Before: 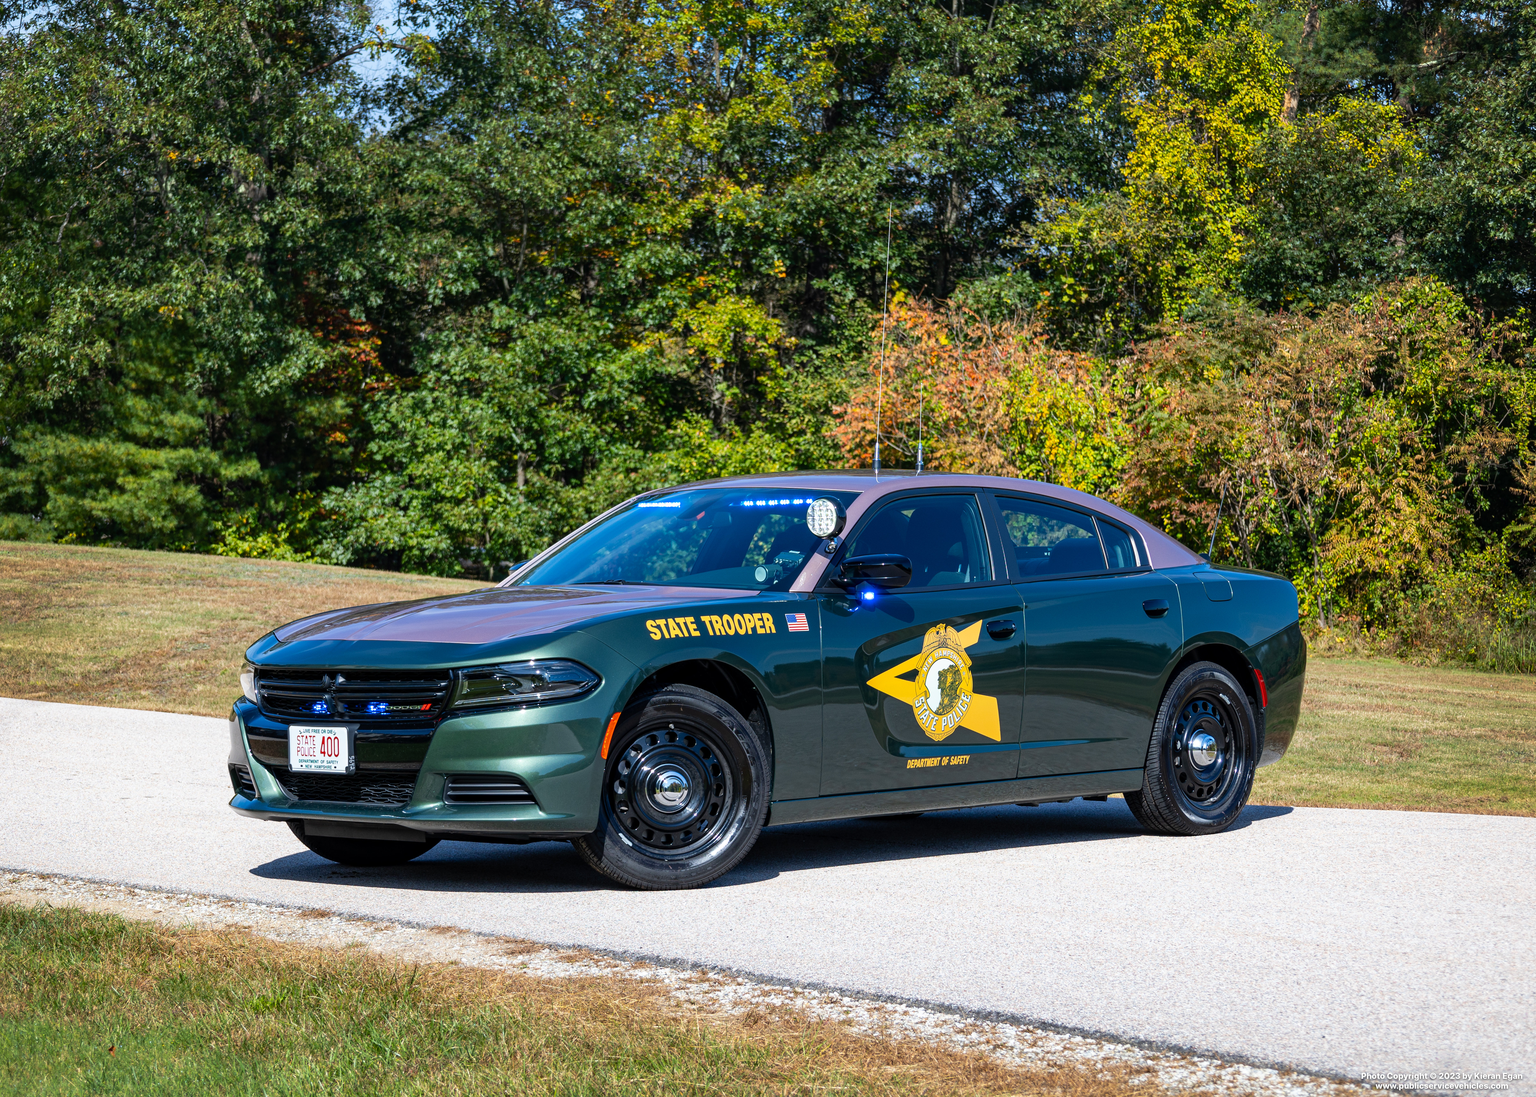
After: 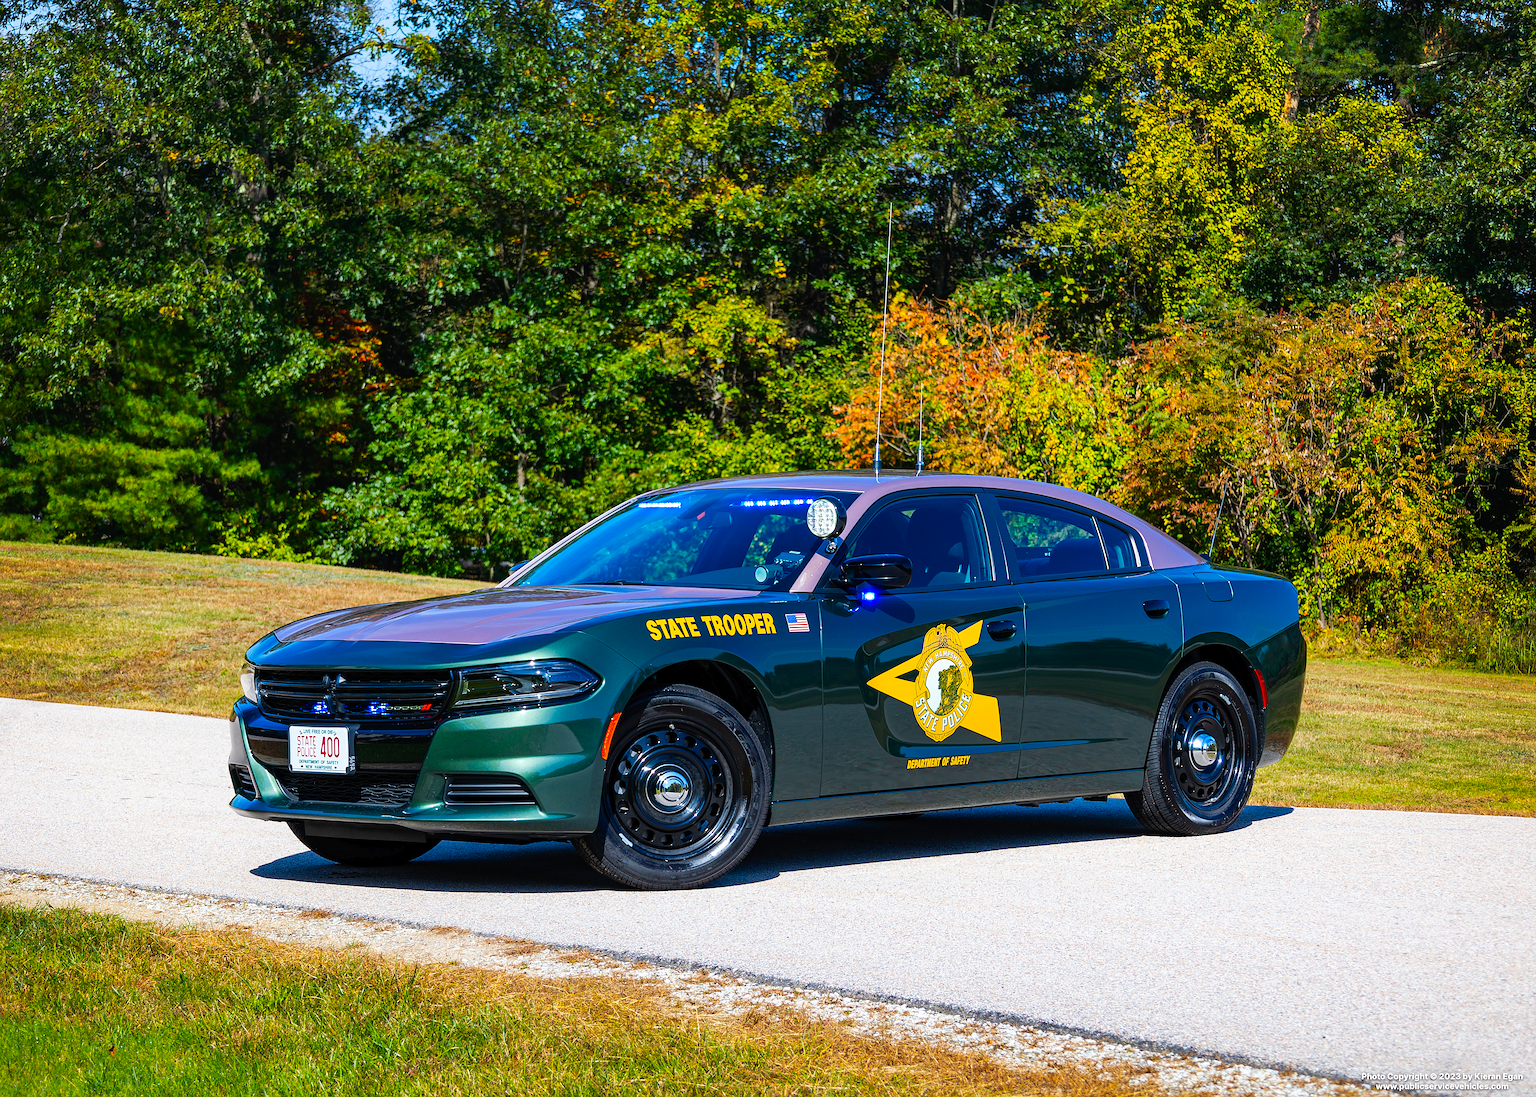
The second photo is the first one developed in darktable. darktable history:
sharpen: on, module defaults
tone curve: curves: ch0 [(0, 0) (0.003, 0.013) (0.011, 0.016) (0.025, 0.023) (0.044, 0.036) (0.069, 0.051) (0.1, 0.076) (0.136, 0.107) (0.177, 0.145) (0.224, 0.186) (0.277, 0.246) (0.335, 0.311) (0.399, 0.378) (0.468, 0.462) (0.543, 0.548) (0.623, 0.636) (0.709, 0.728) (0.801, 0.816) (0.898, 0.9) (1, 1)], preserve colors none
color balance rgb: linear chroma grading › global chroma 15%, perceptual saturation grading › global saturation 30%
